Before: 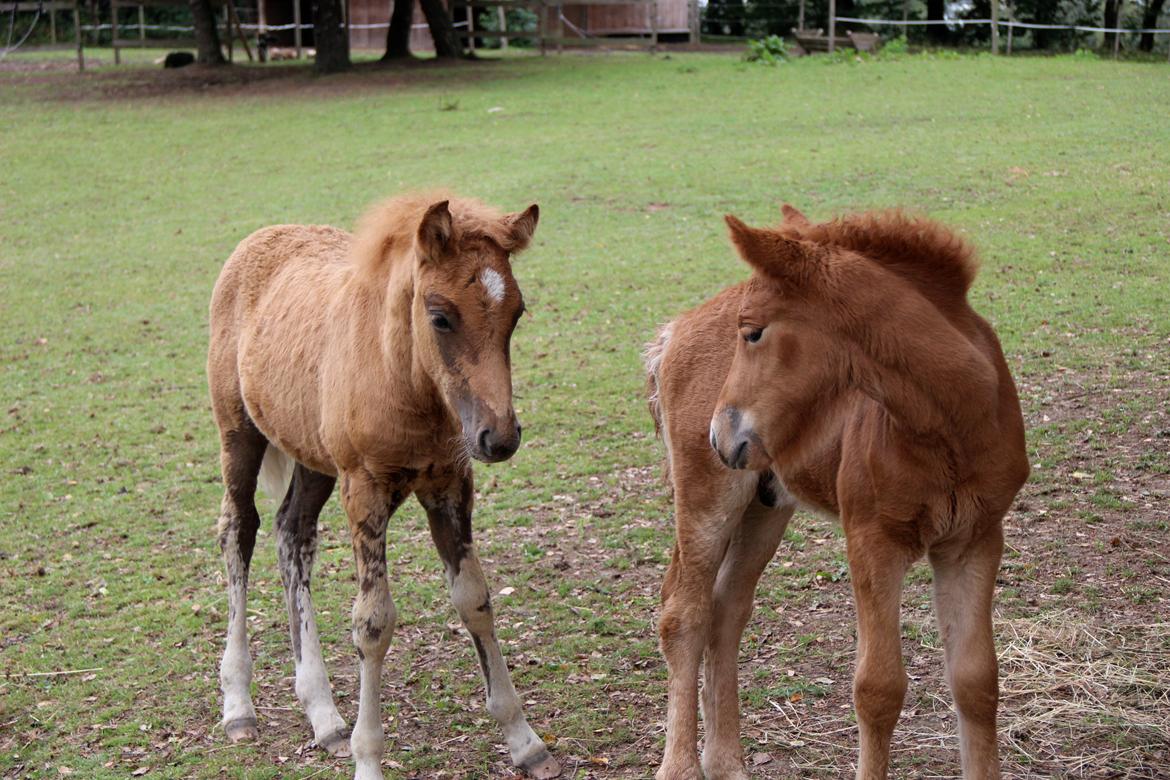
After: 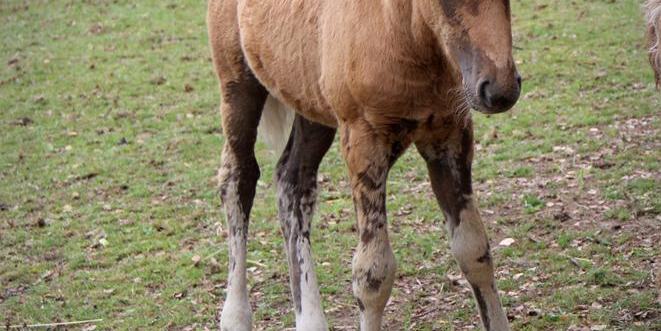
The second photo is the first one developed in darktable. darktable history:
crop: top 44.802%, right 43.498%, bottom 12.748%
vignetting: brightness -0.401, saturation -0.302, unbound false
